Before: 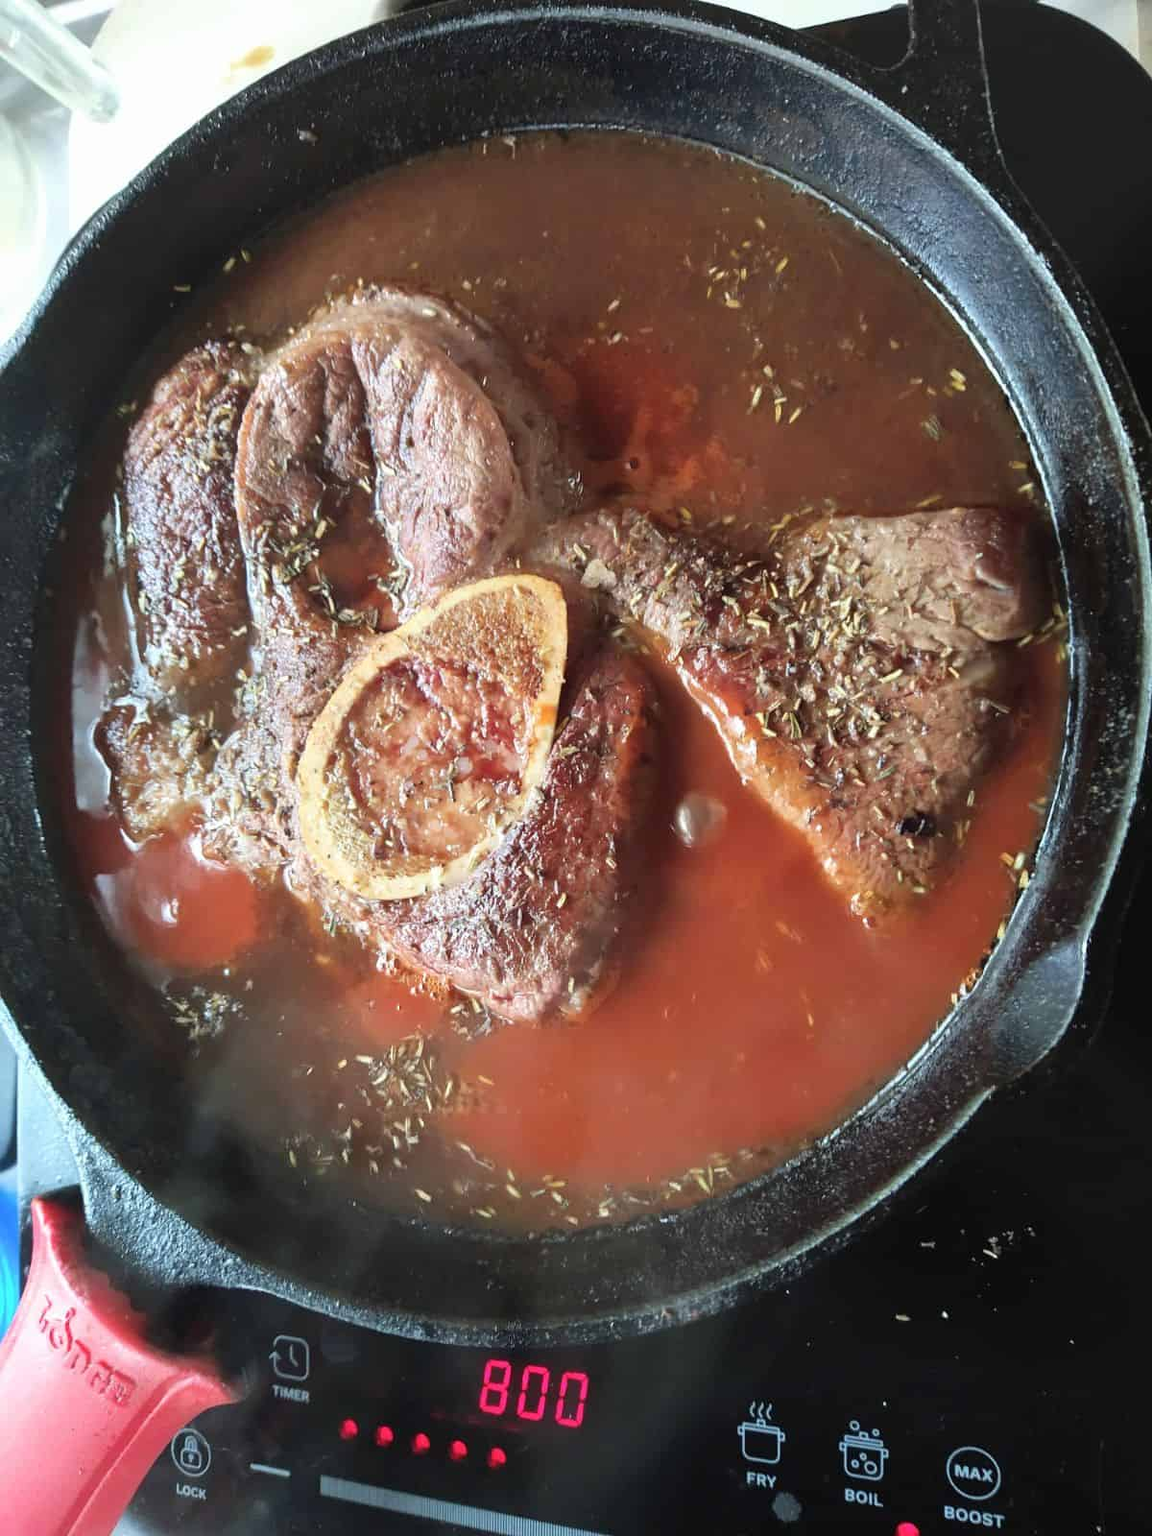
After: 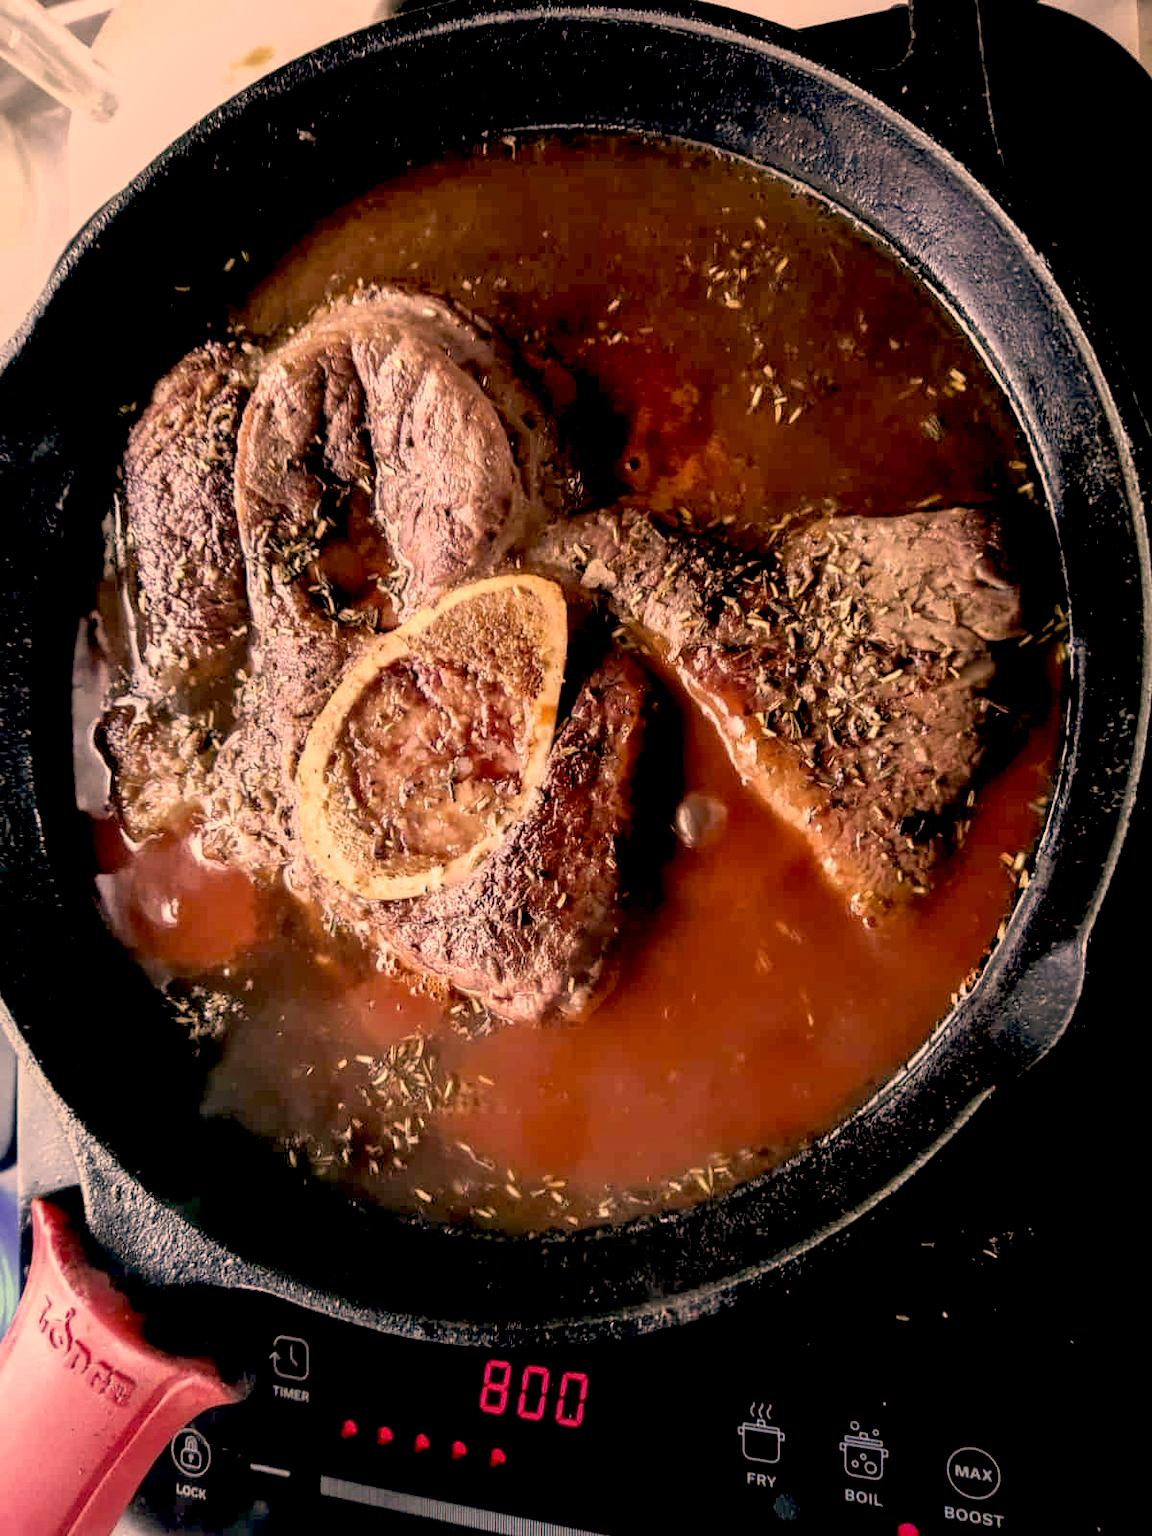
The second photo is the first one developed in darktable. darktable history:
exposure: black level correction 0.048, exposure 0.012 EV, compensate exposure bias true, compensate highlight preservation false
color correction: highlights a* 39.47, highlights b* 39.81, saturation 0.692
local contrast: on, module defaults
